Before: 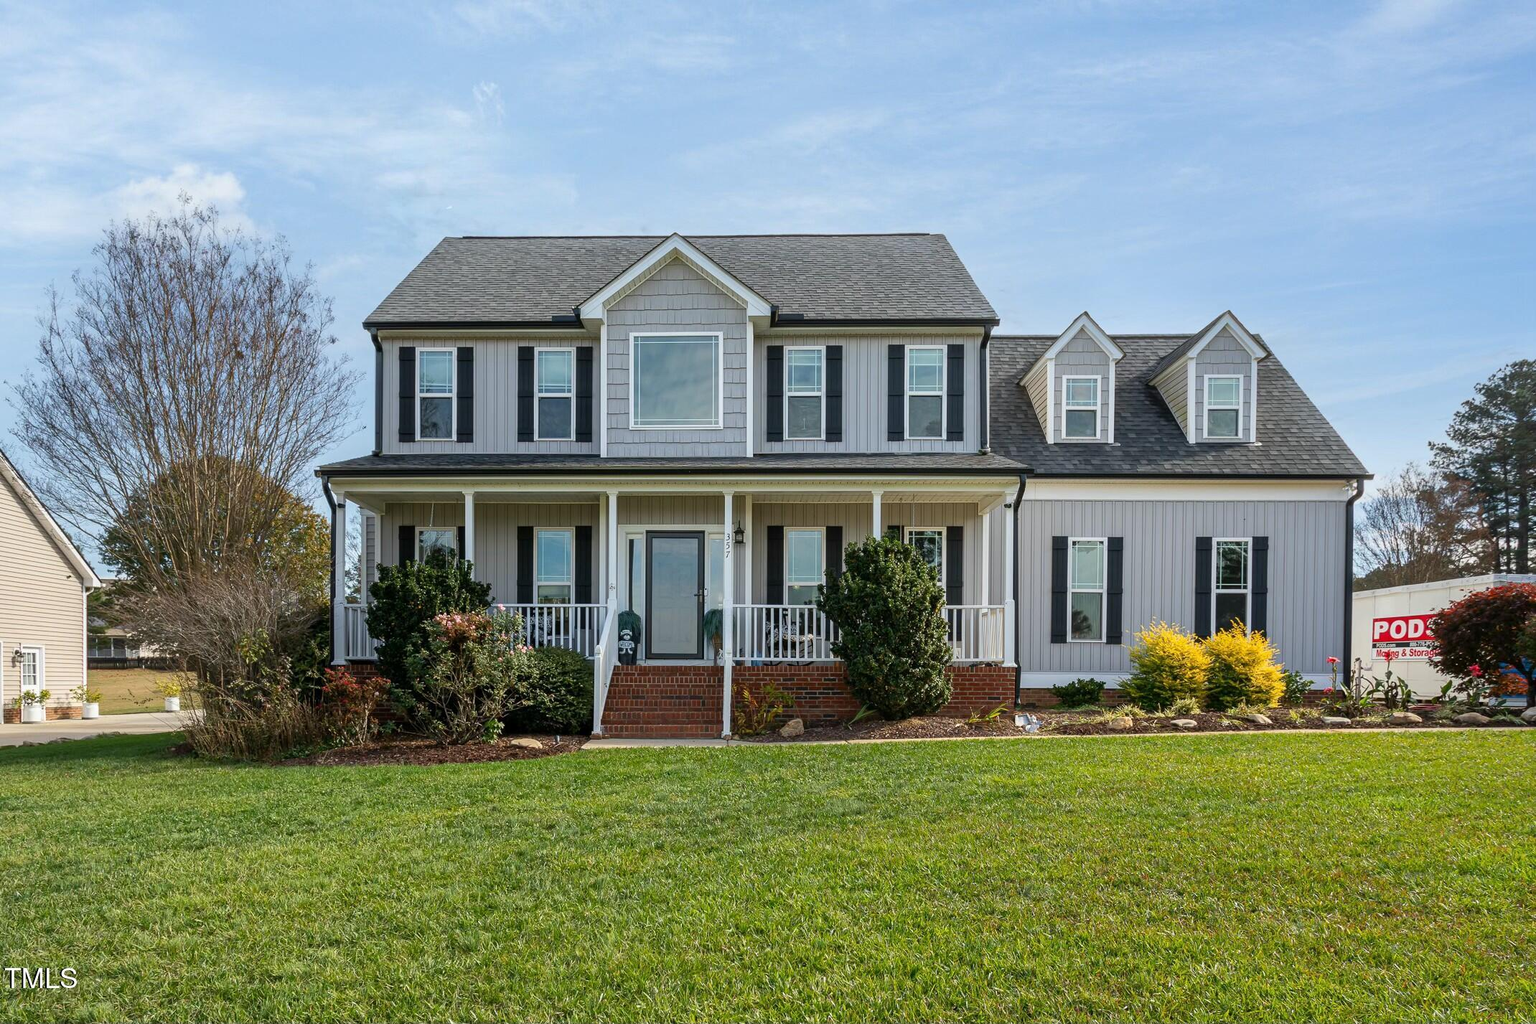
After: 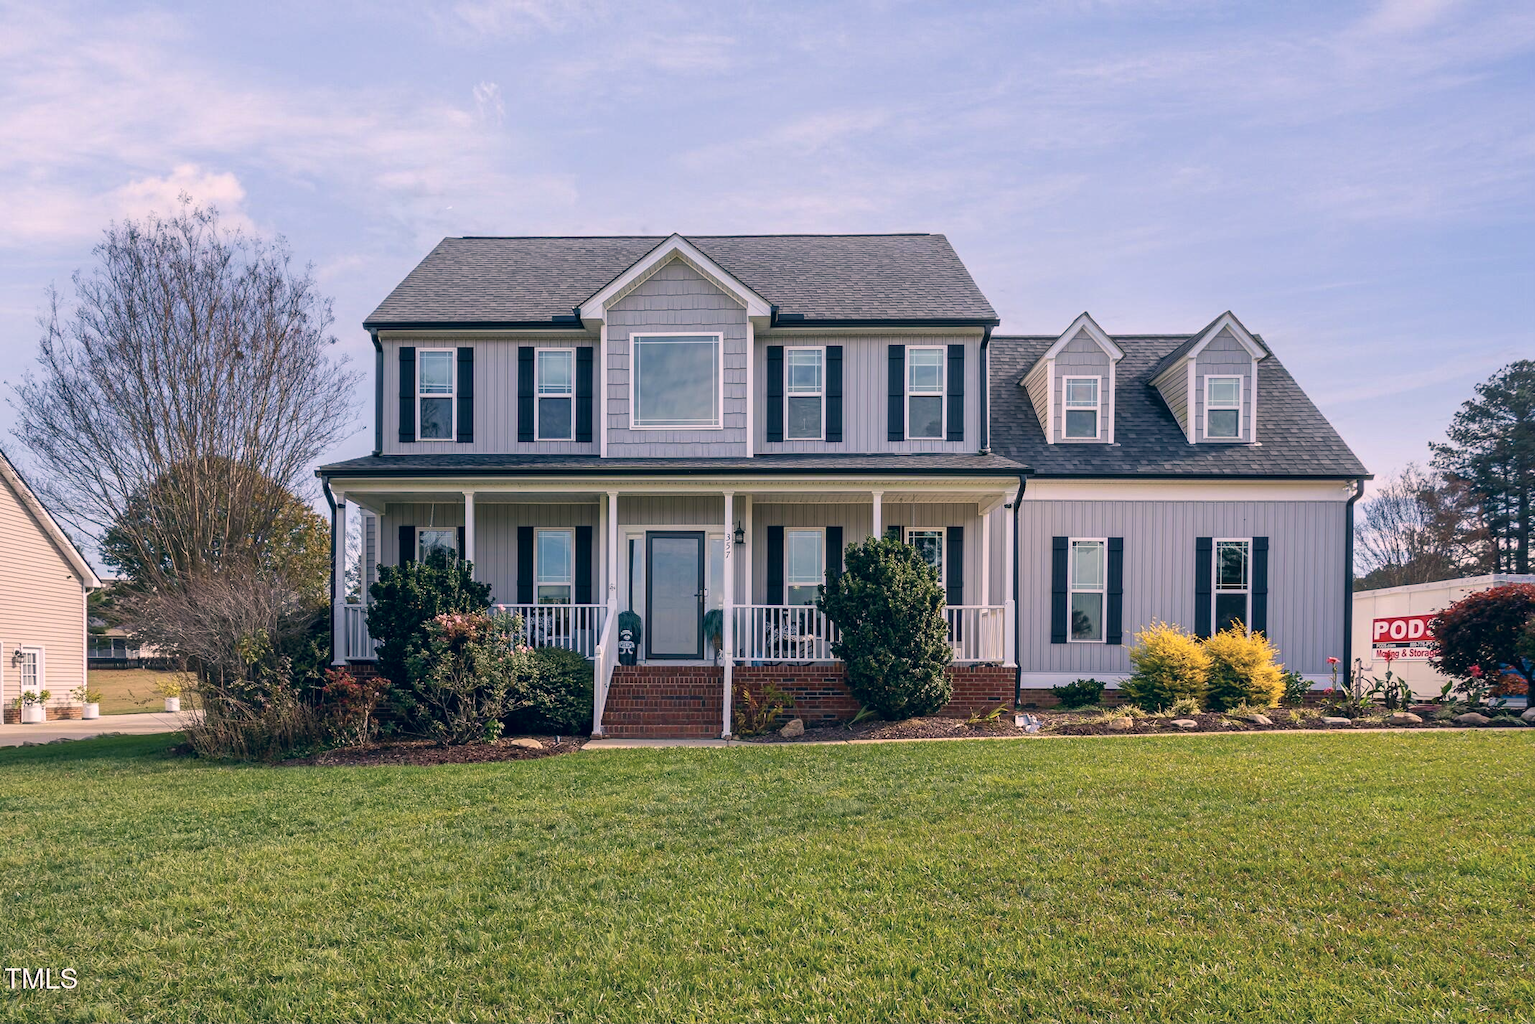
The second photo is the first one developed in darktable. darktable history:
velvia: strength 15.49%
color correction: highlights a* 13.76, highlights b* 5.65, shadows a* -5.79, shadows b* -15.58, saturation 0.843
